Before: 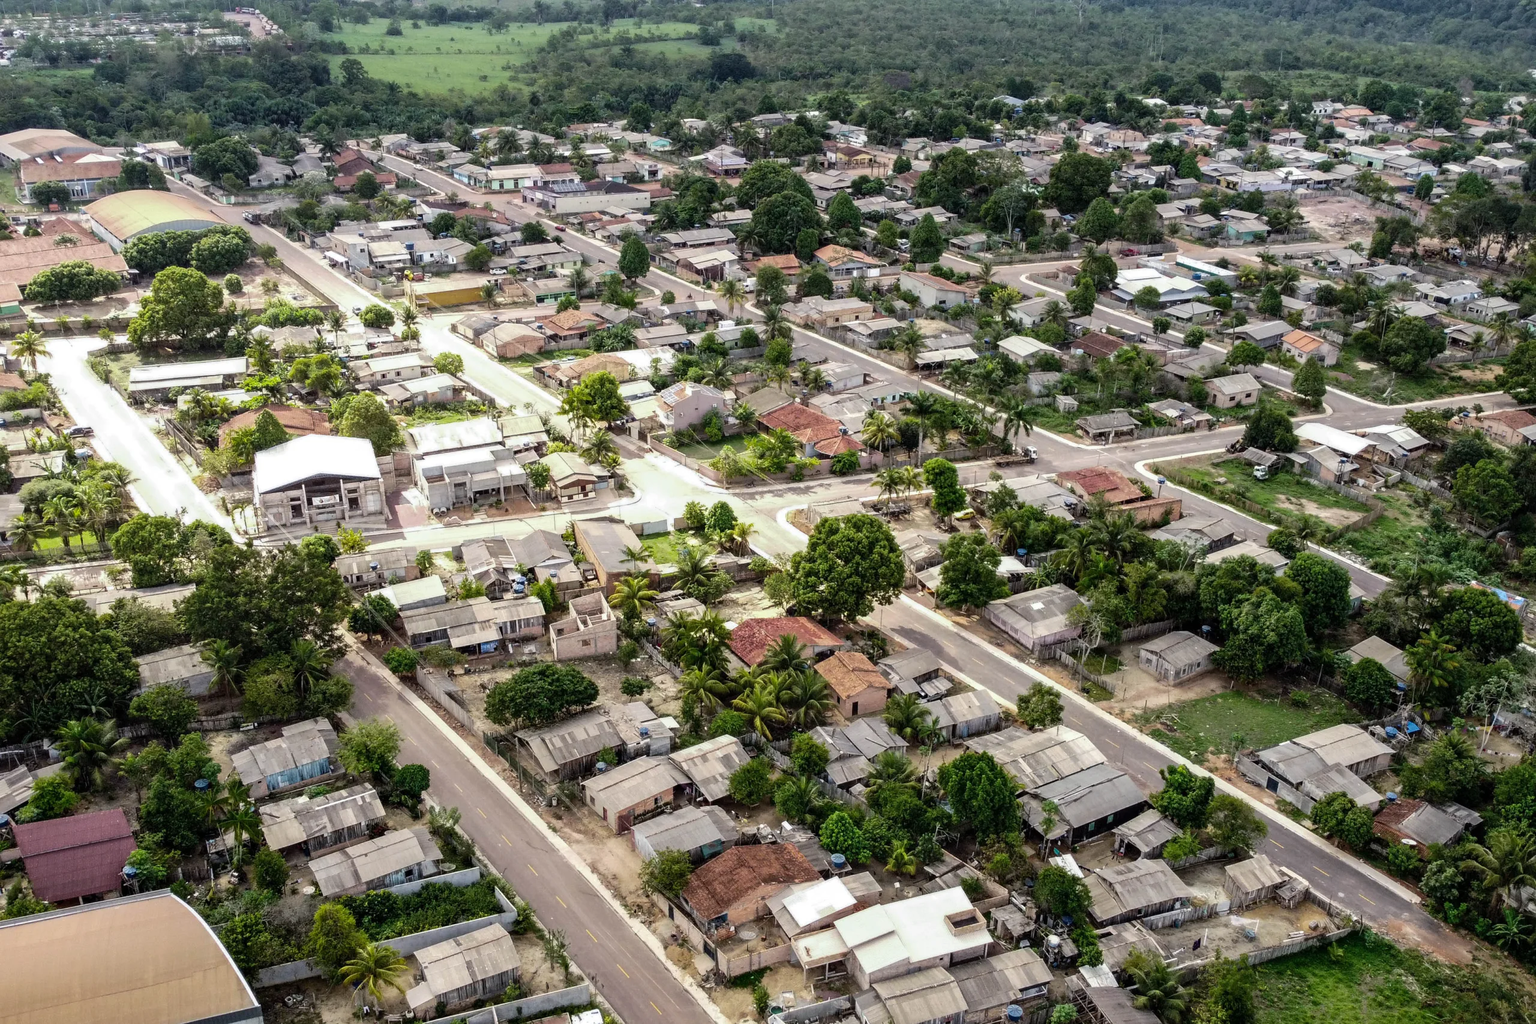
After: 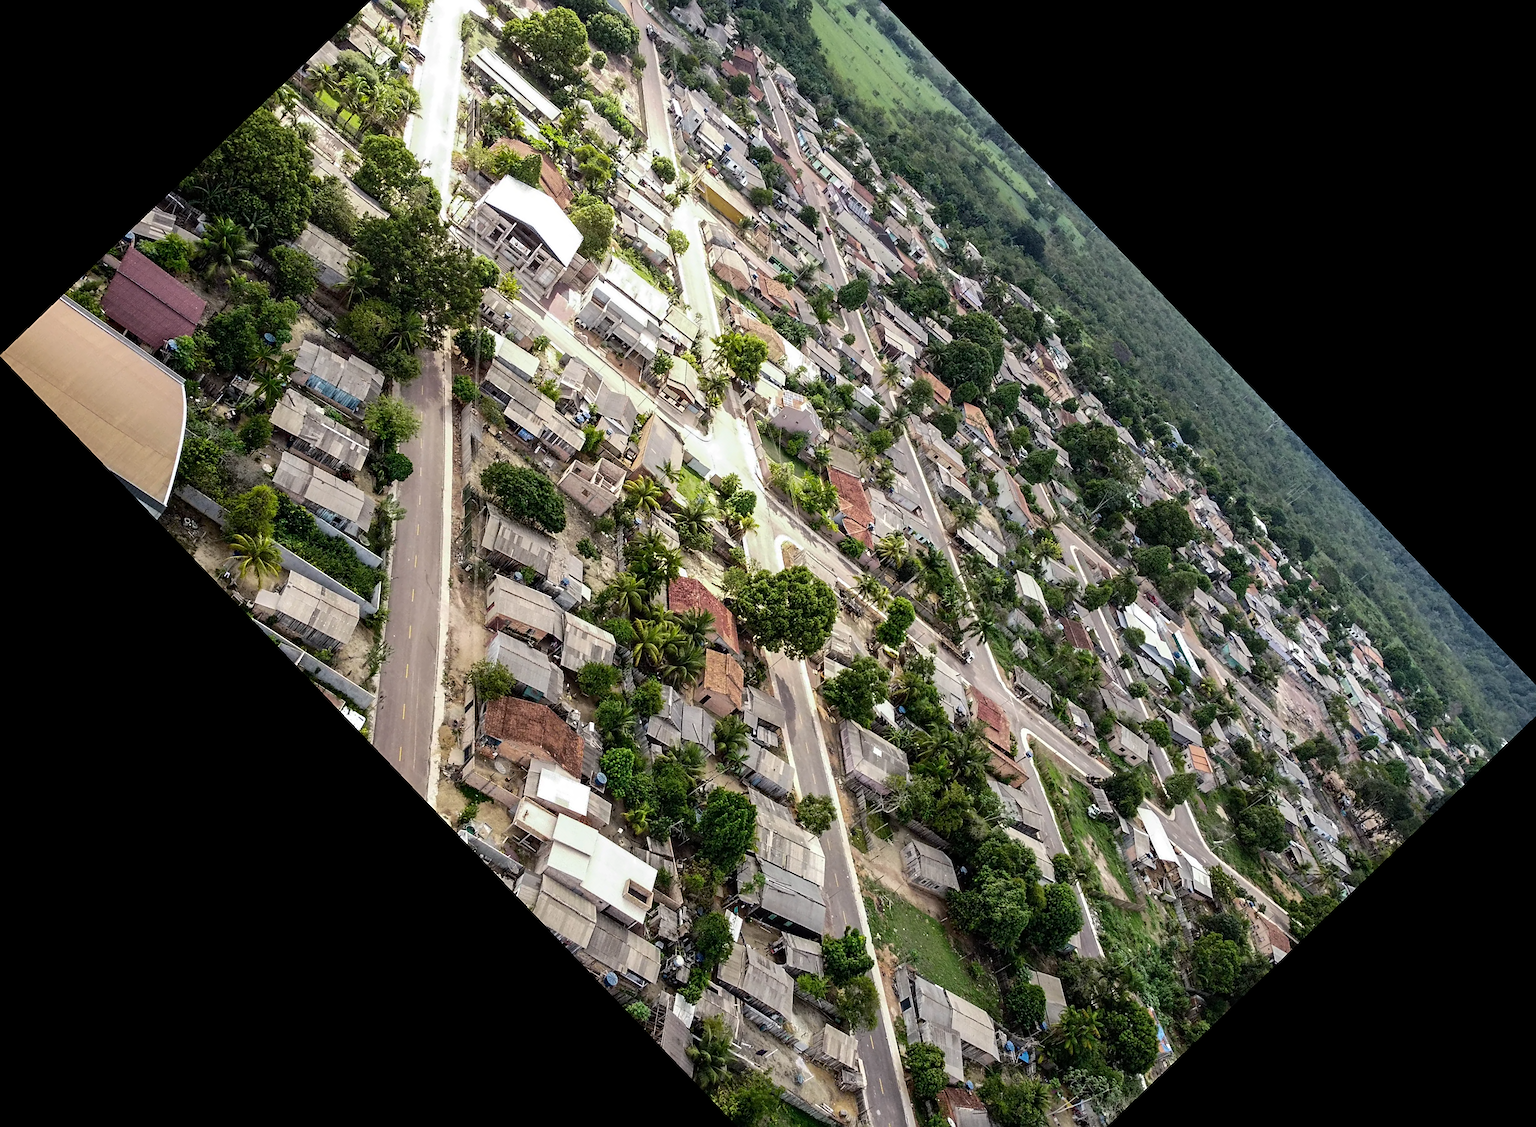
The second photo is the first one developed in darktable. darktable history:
crop and rotate: angle -46.26°, top 16.234%, right 0.912%, bottom 11.704%
sharpen: on, module defaults
contrast brightness saturation: contrast 0.05
